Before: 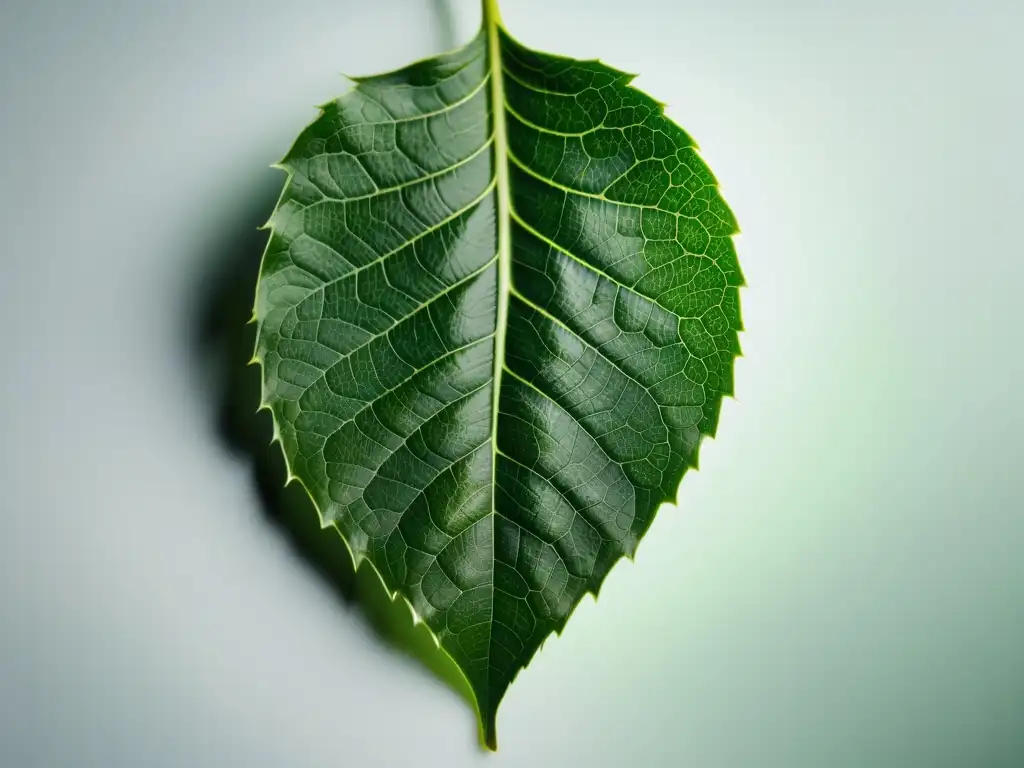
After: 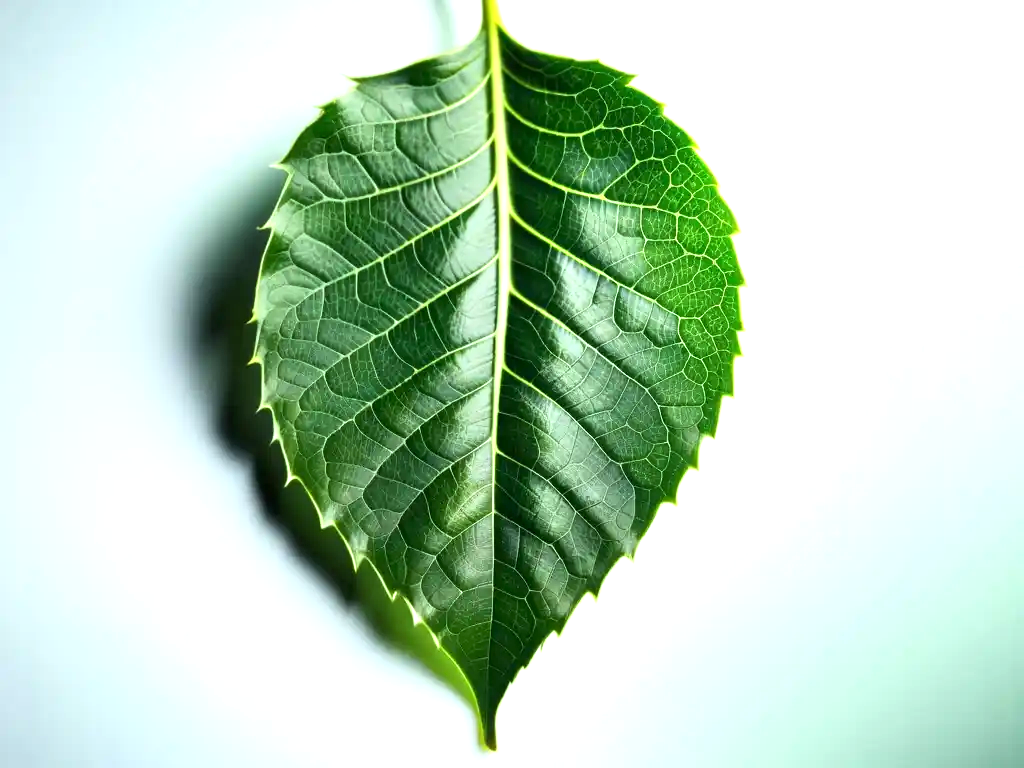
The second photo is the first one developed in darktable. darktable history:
exposure: black level correction 0.001, exposure 1.129 EV, compensate exposure bias true, compensate highlight preservation false
white balance: red 0.982, blue 1.018
rgb curve: curves: ch0 [(0, 0) (0.078, 0.051) (0.929, 0.956) (1, 1)], compensate middle gray true
